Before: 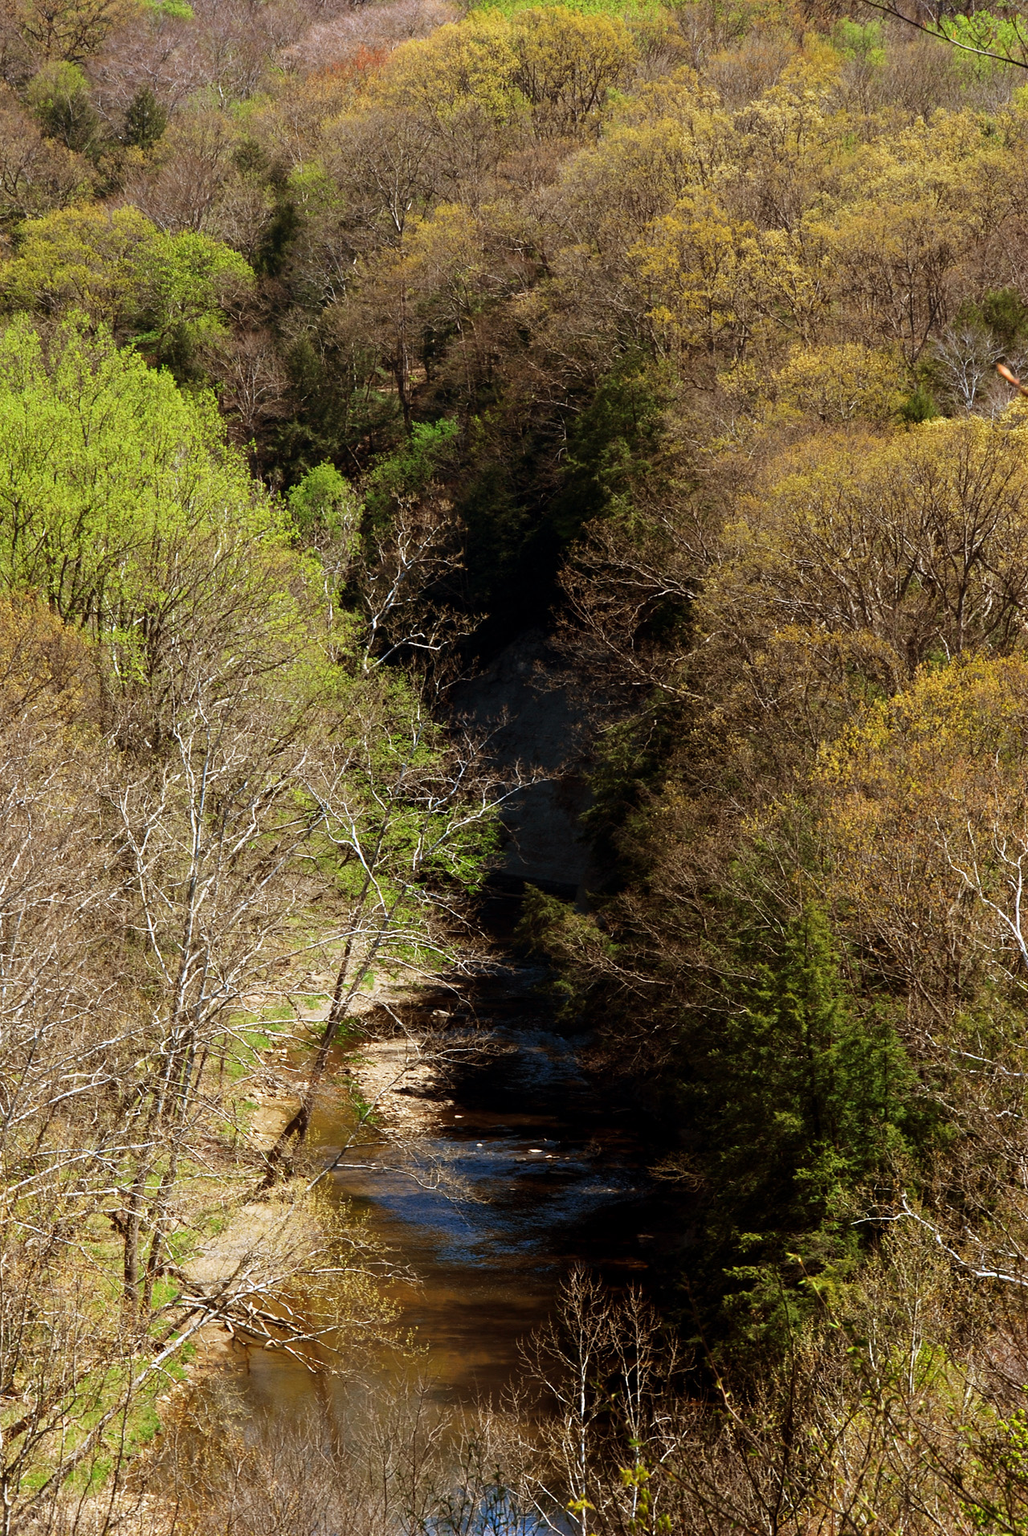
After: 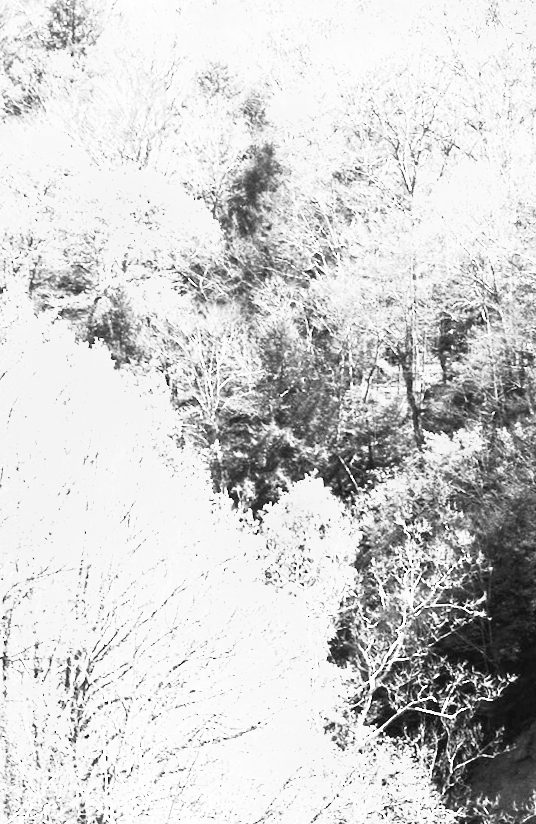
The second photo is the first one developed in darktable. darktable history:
rotate and perspective: rotation 0.679°, lens shift (horizontal) 0.136, crop left 0.009, crop right 0.991, crop top 0.078, crop bottom 0.95
base curve: curves: ch0 [(0, 0) (0.005, 0.002) (0.193, 0.295) (0.399, 0.664) (0.75, 0.928) (1, 1)]
exposure: black level correction 0, exposure 1.2 EV, compensate exposure bias true, compensate highlight preservation false
color balance rgb: shadows lift › chroma 3%, shadows lift › hue 280.8°, power › hue 330°, highlights gain › chroma 3%, highlights gain › hue 75.6°, global offset › luminance 0.7%, perceptual saturation grading › global saturation 20%, perceptual saturation grading › highlights -25%, perceptual saturation grading › shadows 50%, global vibrance 20.33%
monochrome: on, module defaults
white balance: red 0.967, blue 1.119, emerald 0.756
crop and rotate: left 10.817%, top 0.062%, right 47.194%, bottom 53.626%
velvia: on, module defaults
